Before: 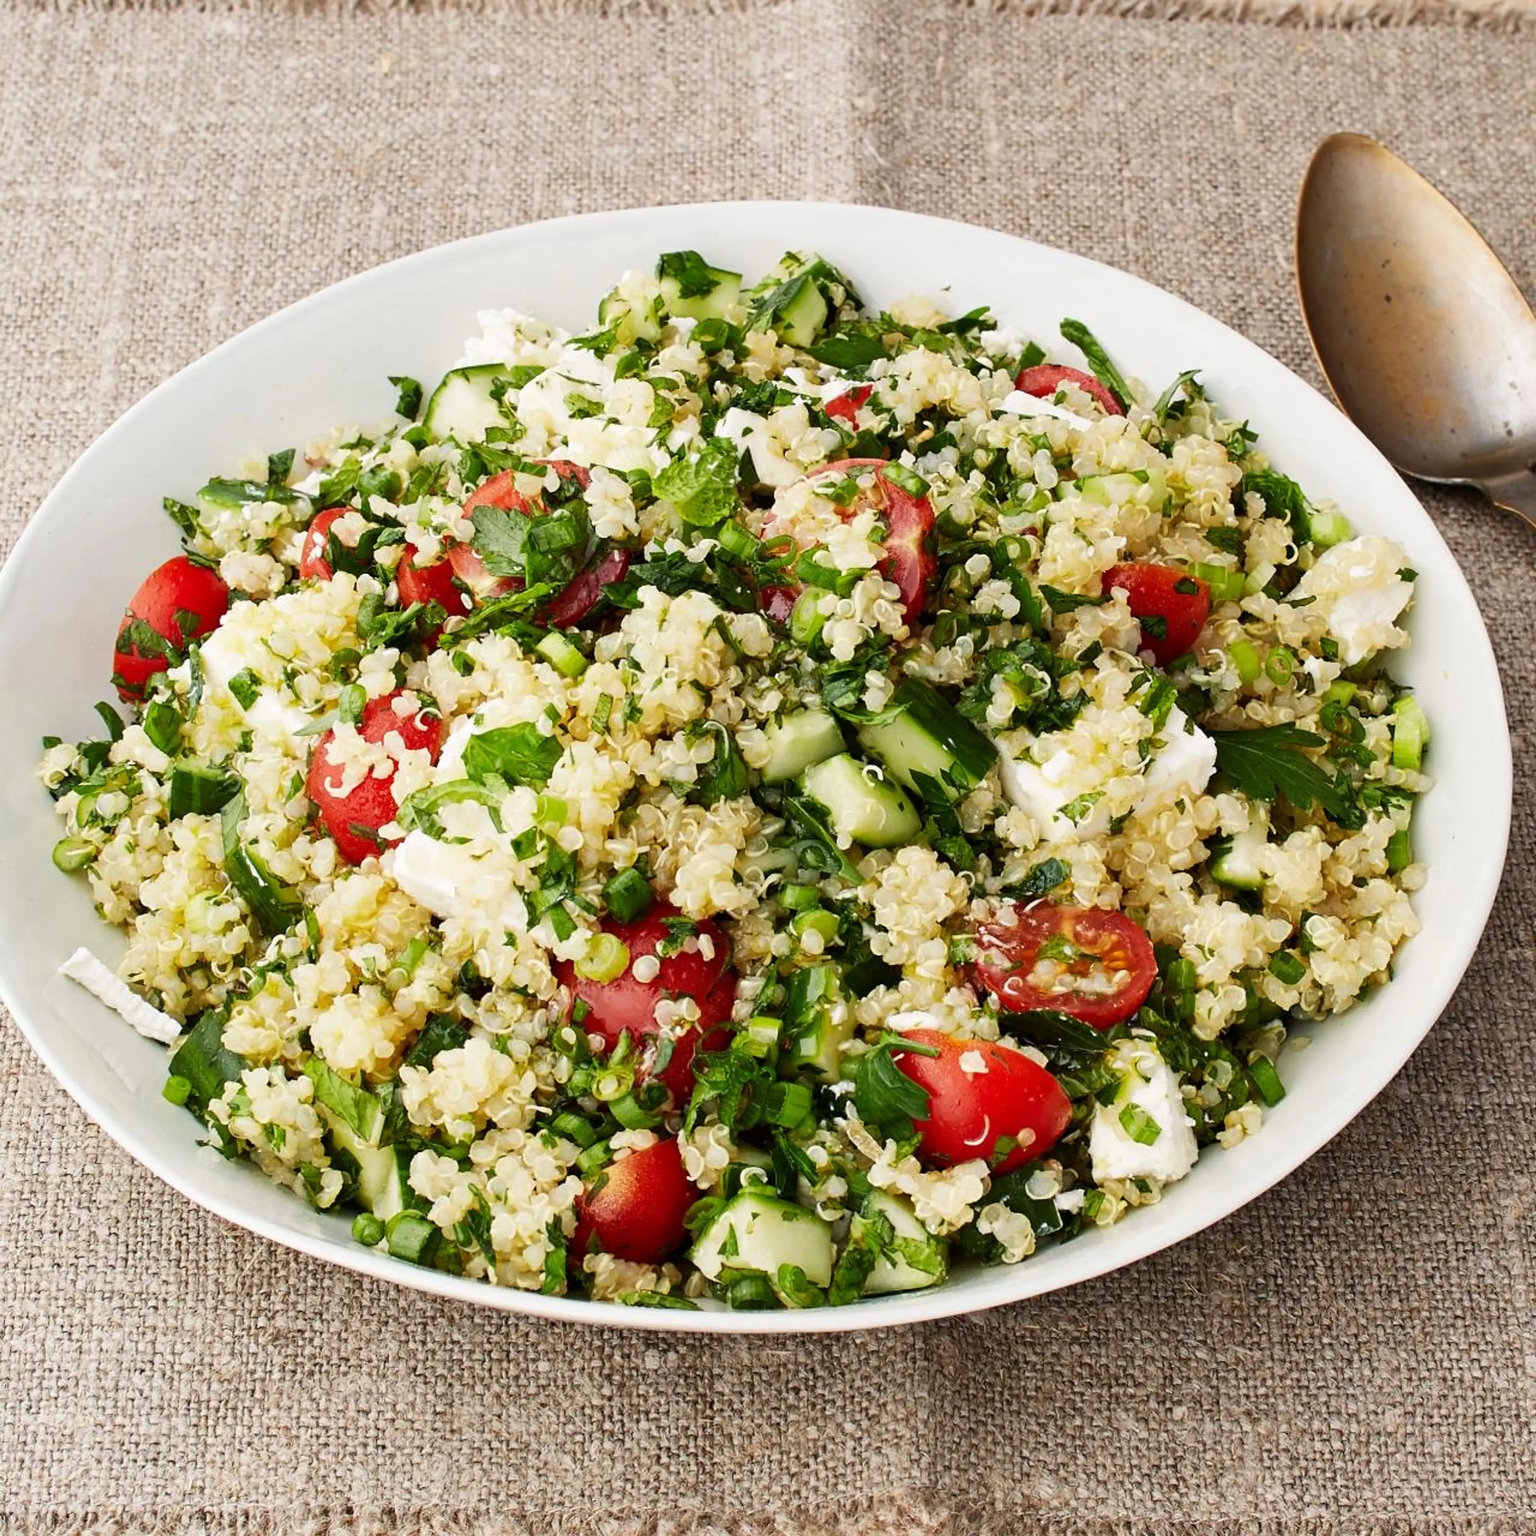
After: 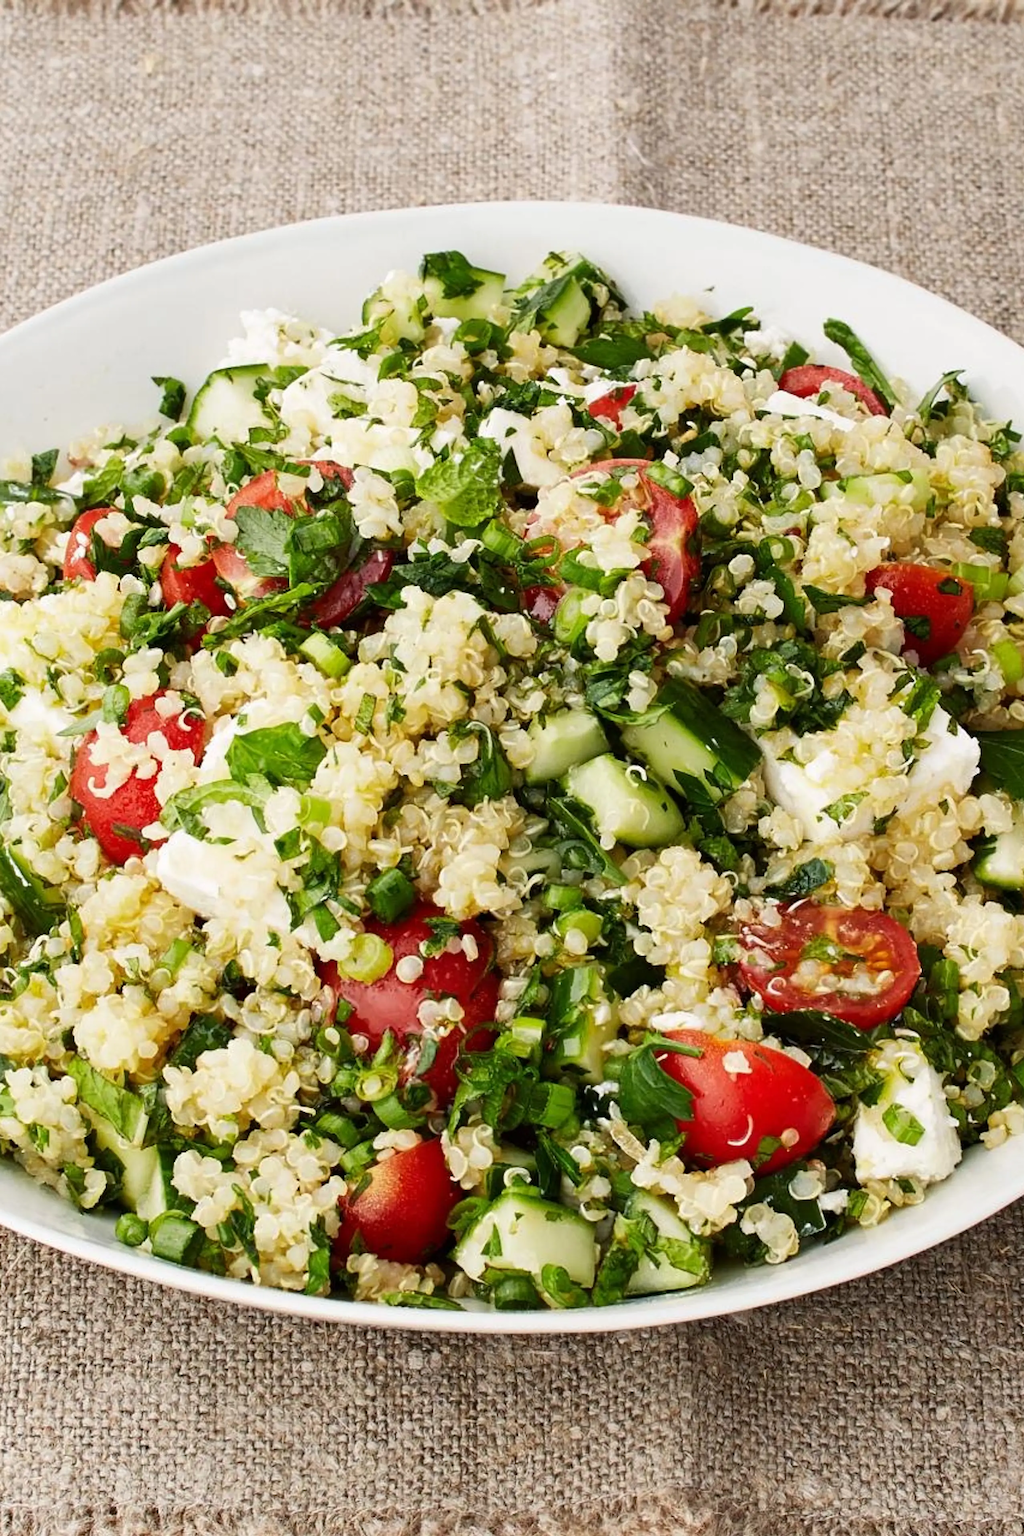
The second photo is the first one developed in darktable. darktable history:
crop and rotate: left 15.429%, right 17.839%
